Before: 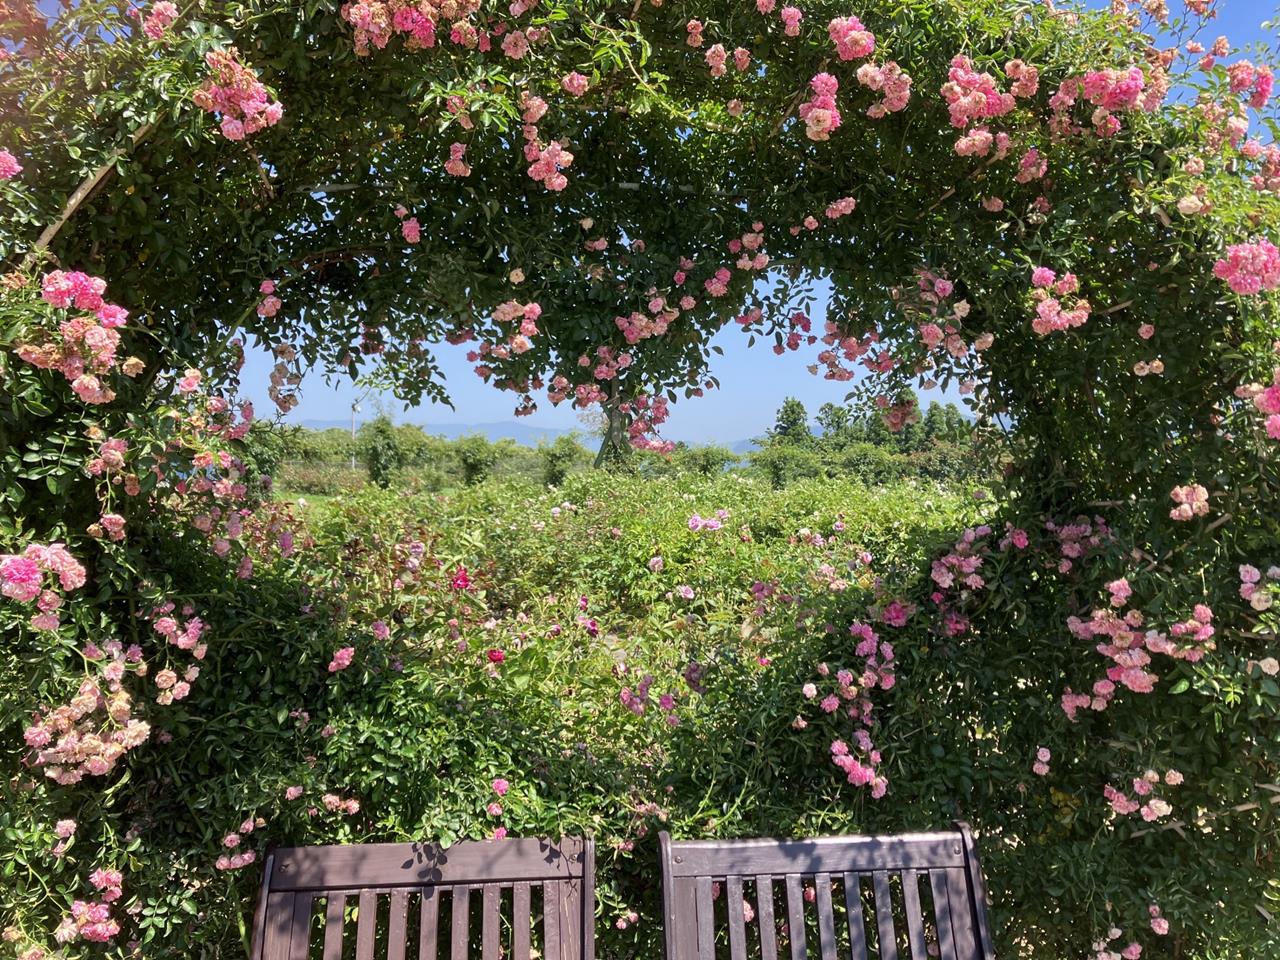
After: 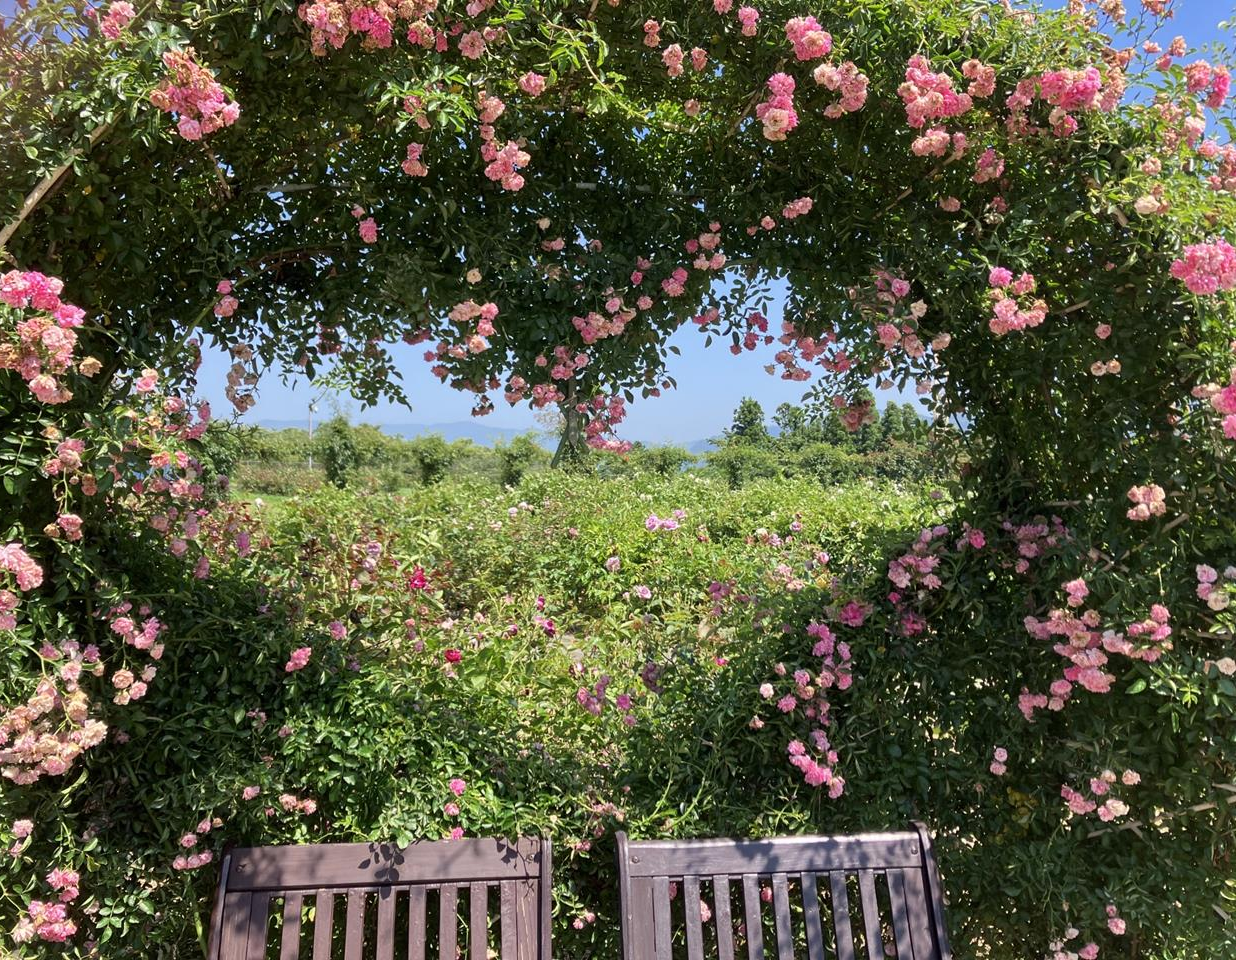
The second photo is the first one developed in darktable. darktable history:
crop and rotate: left 3.38%
color correction: highlights b* 0.048, saturation 0.99
